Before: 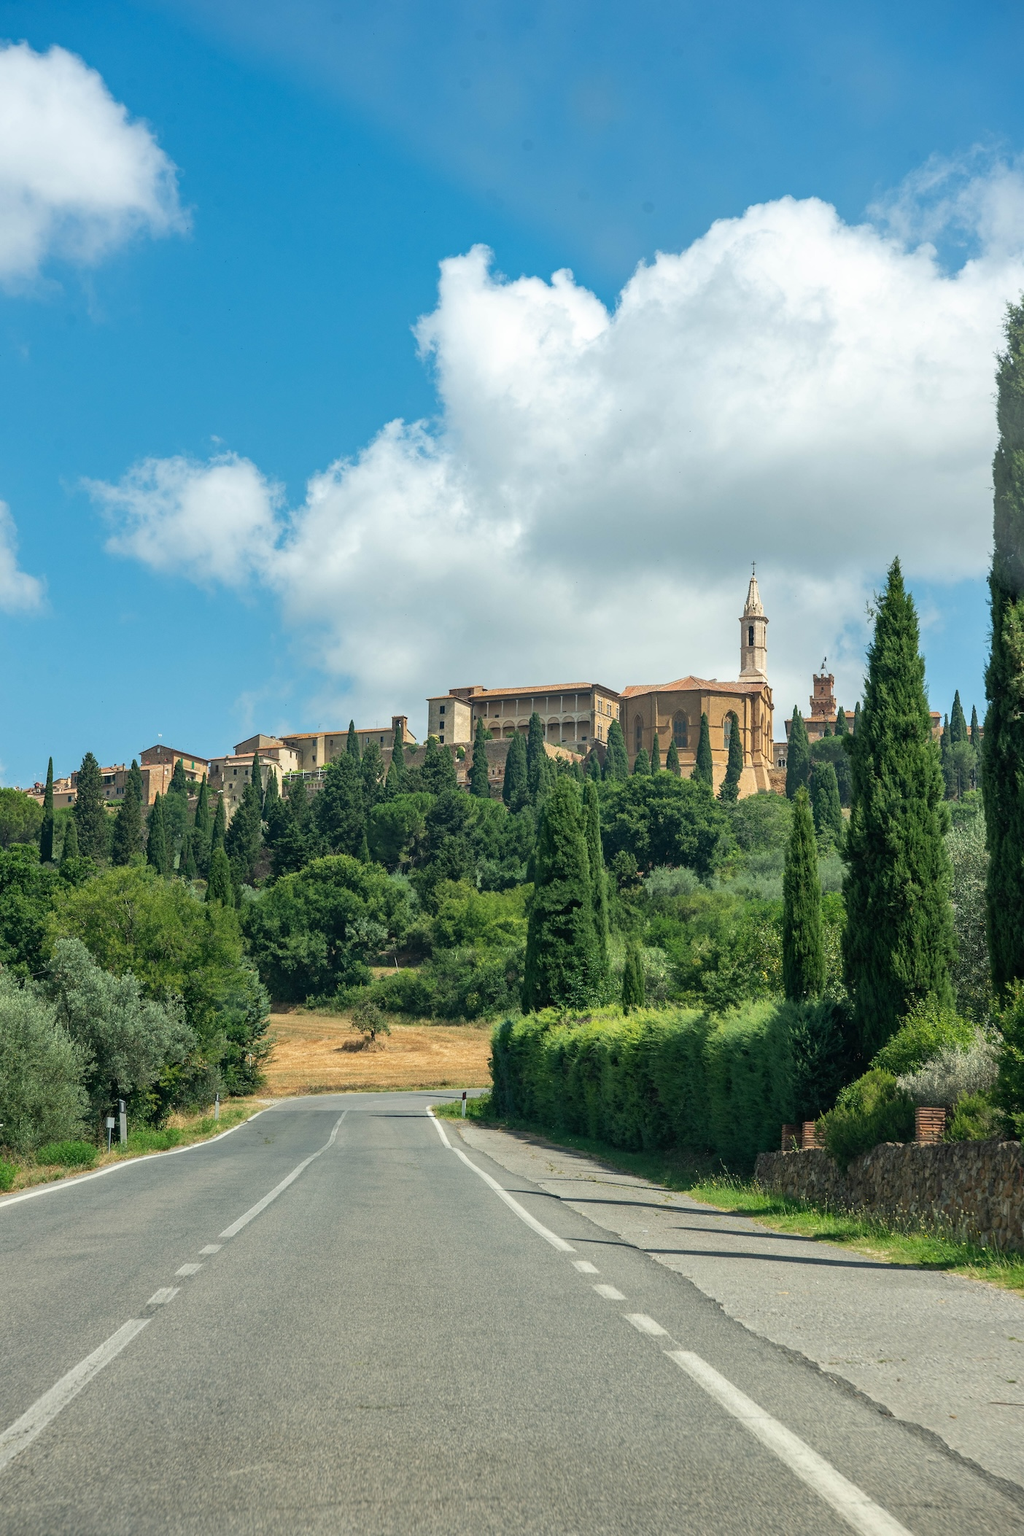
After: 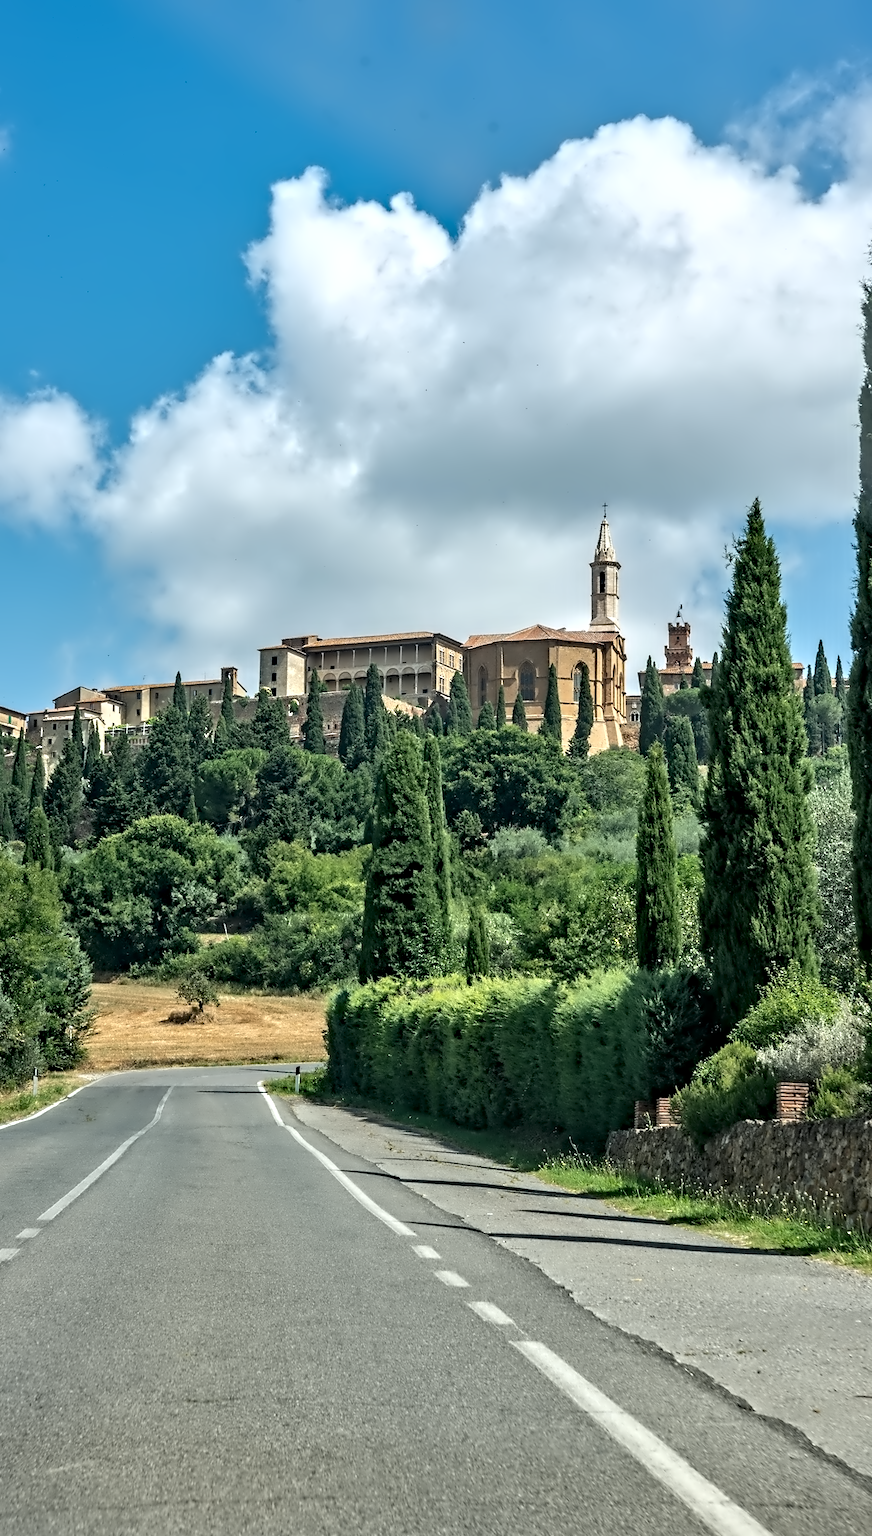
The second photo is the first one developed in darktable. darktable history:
crop and rotate: left 17.959%, top 5.771%, right 1.742%
shadows and highlights: shadows 37.27, highlights -28.18, soften with gaussian
contrast equalizer: octaves 7, y [[0.5, 0.542, 0.583, 0.625, 0.667, 0.708], [0.5 ×6], [0.5 ×6], [0, 0.033, 0.067, 0.1, 0.133, 0.167], [0, 0.05, 0.1, 0.15, 0.2, 0.25]]
white balance: red 0.983, blue 1.036
